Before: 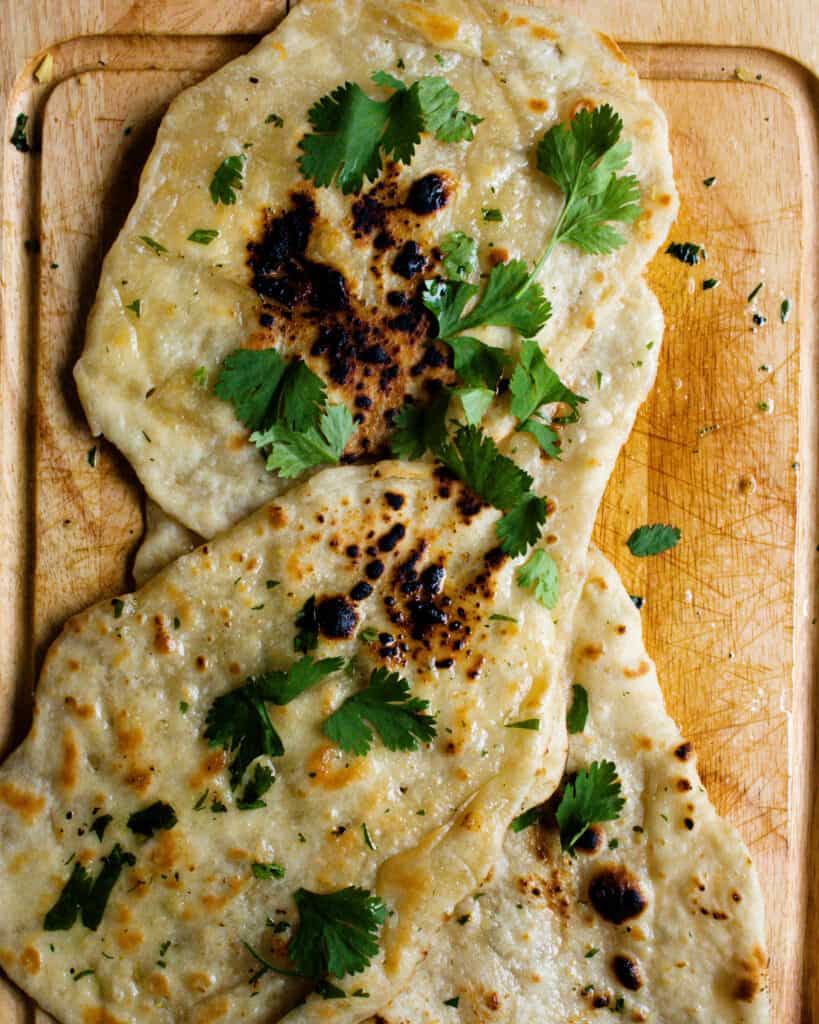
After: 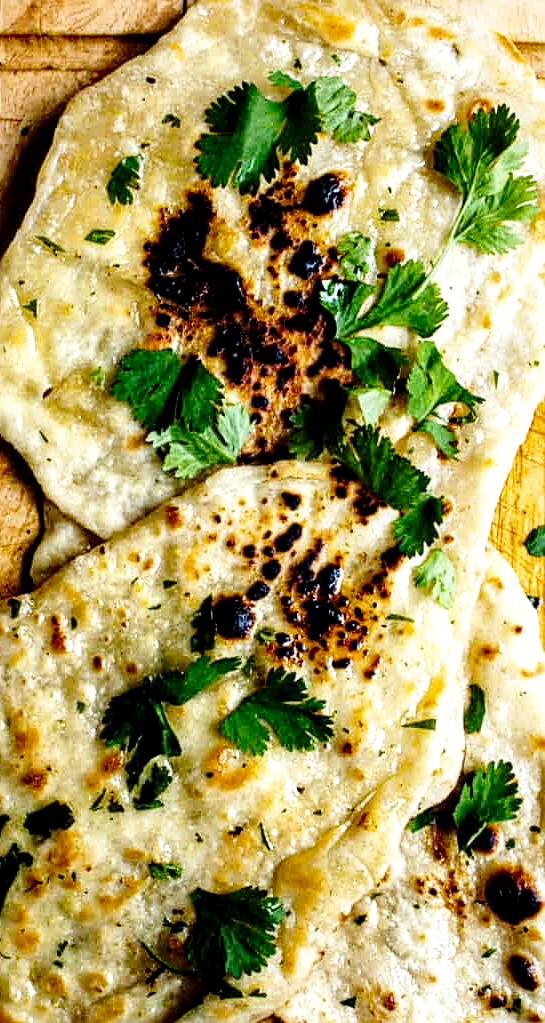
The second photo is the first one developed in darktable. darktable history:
white balance: red 0.986, blue 1.01
sharpen: on, module defaults
crop and rotate: left 12.673%, right 20.66%
base curve: curves: ch0 [(0, 0) (0.028, 0.03) (0.121, 0.232) (0.46, 0.748) (0.859, 0.968) (1, 1)], preserve colors none
local contrast: highlights 60%, shadows 60%, detail 160%
